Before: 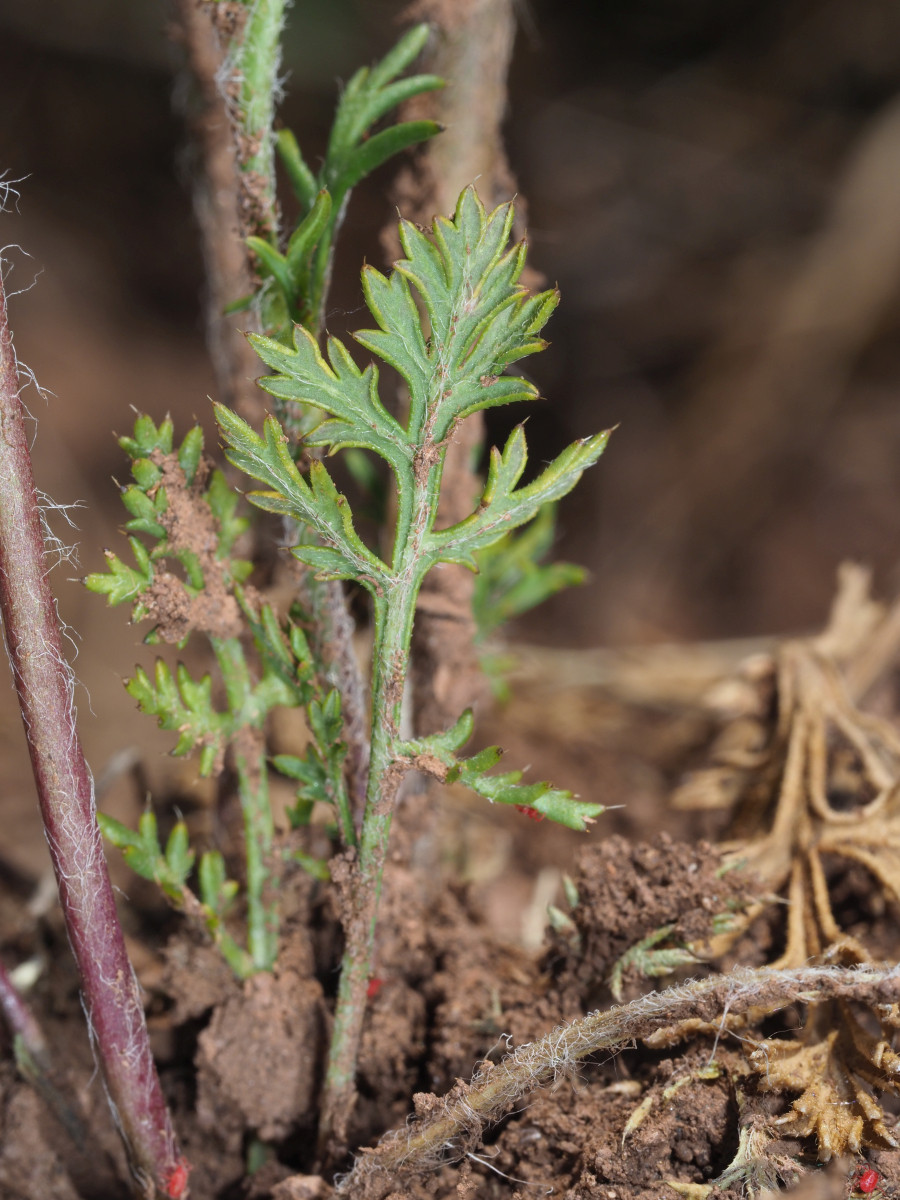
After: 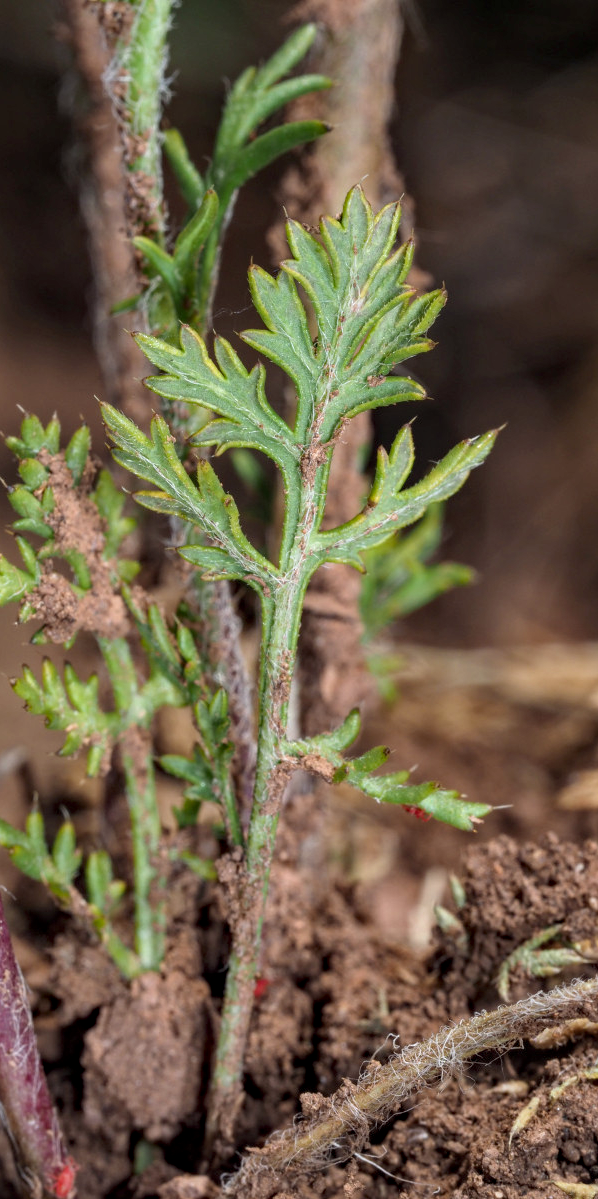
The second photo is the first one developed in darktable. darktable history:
haze removal: compatibility mode true, adaptive false
crop and rotate: left 12.588%, right 20.96%
local contrast: on, module defaults
